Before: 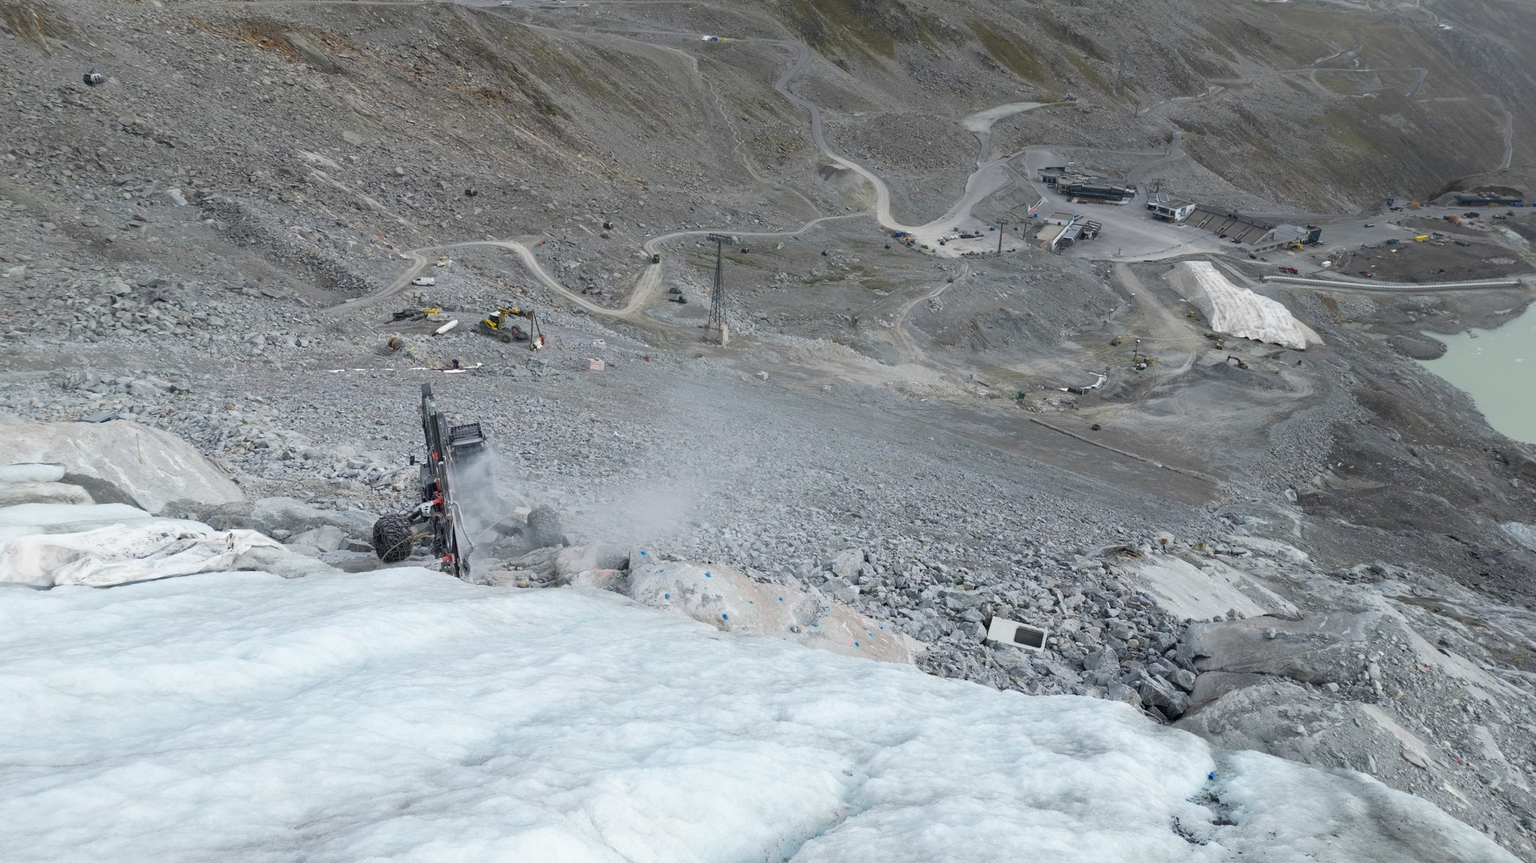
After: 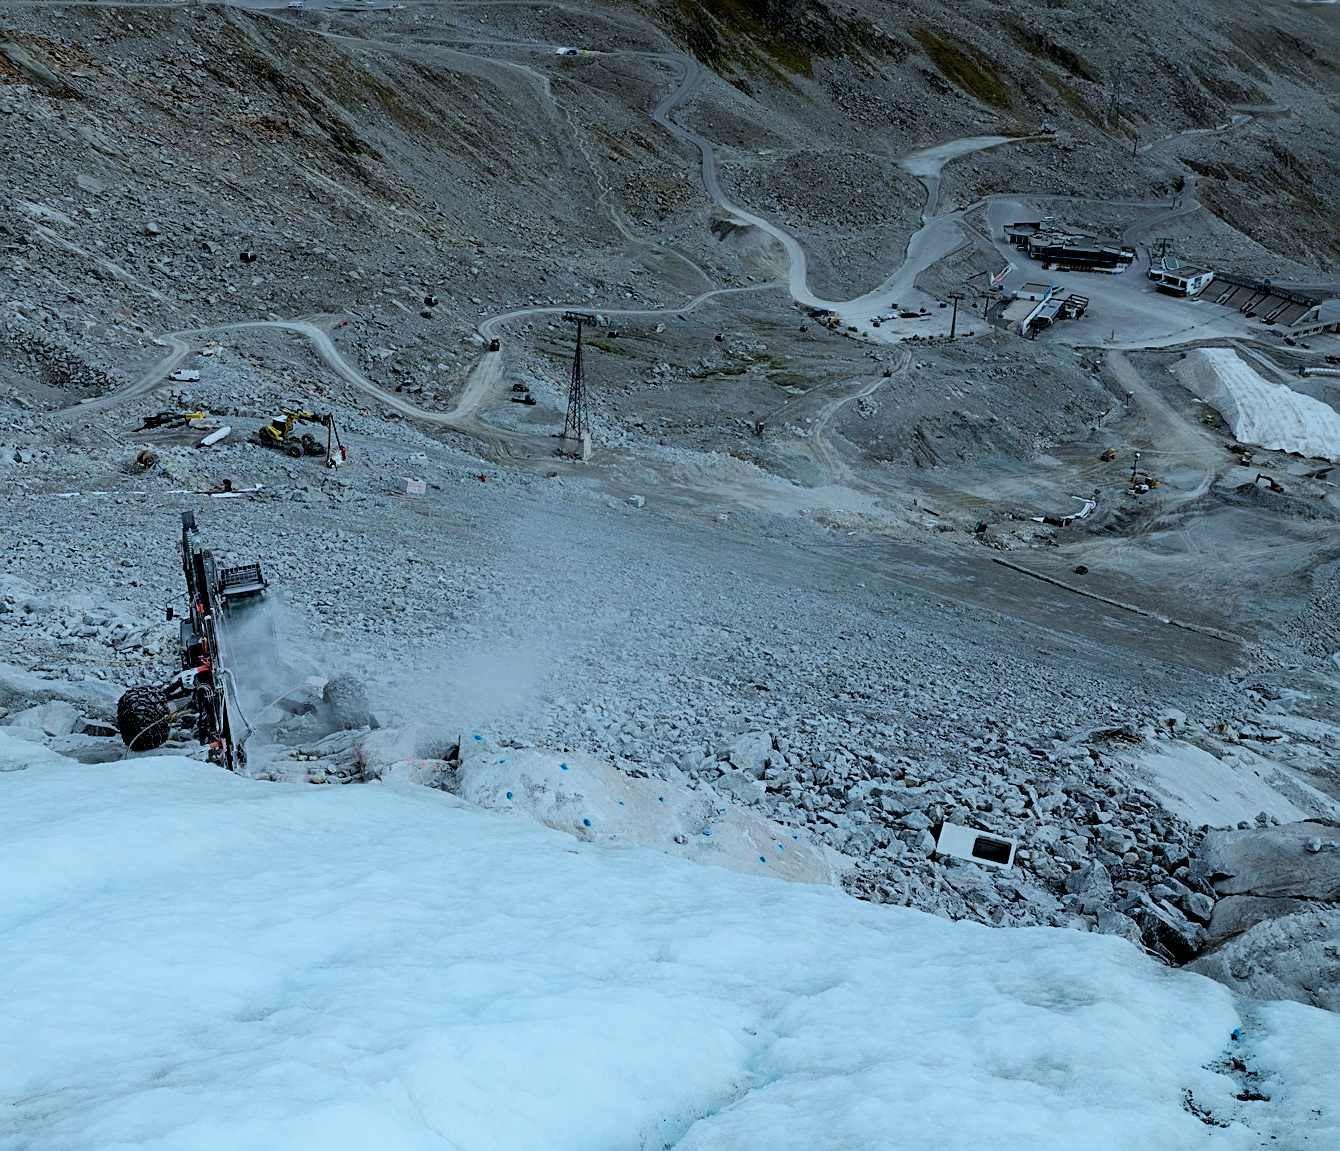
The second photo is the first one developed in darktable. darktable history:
exposure: black level correction 0.044, exposure -0.232 EV, compensate highlight preservation false
color correction: highlights a* -10.71, highlights b* -18.79
shadows and highlights: shadows -22.26, highlights 45.95, soften with gaussian
sharpen: on, module defaults
filmic rgb: black relative exposure -7.65 EV, white relative exposure 4.56 EV, hardness 3.61, contrast 1.113
crop and rotate: left 18.587%, right 15.975%
